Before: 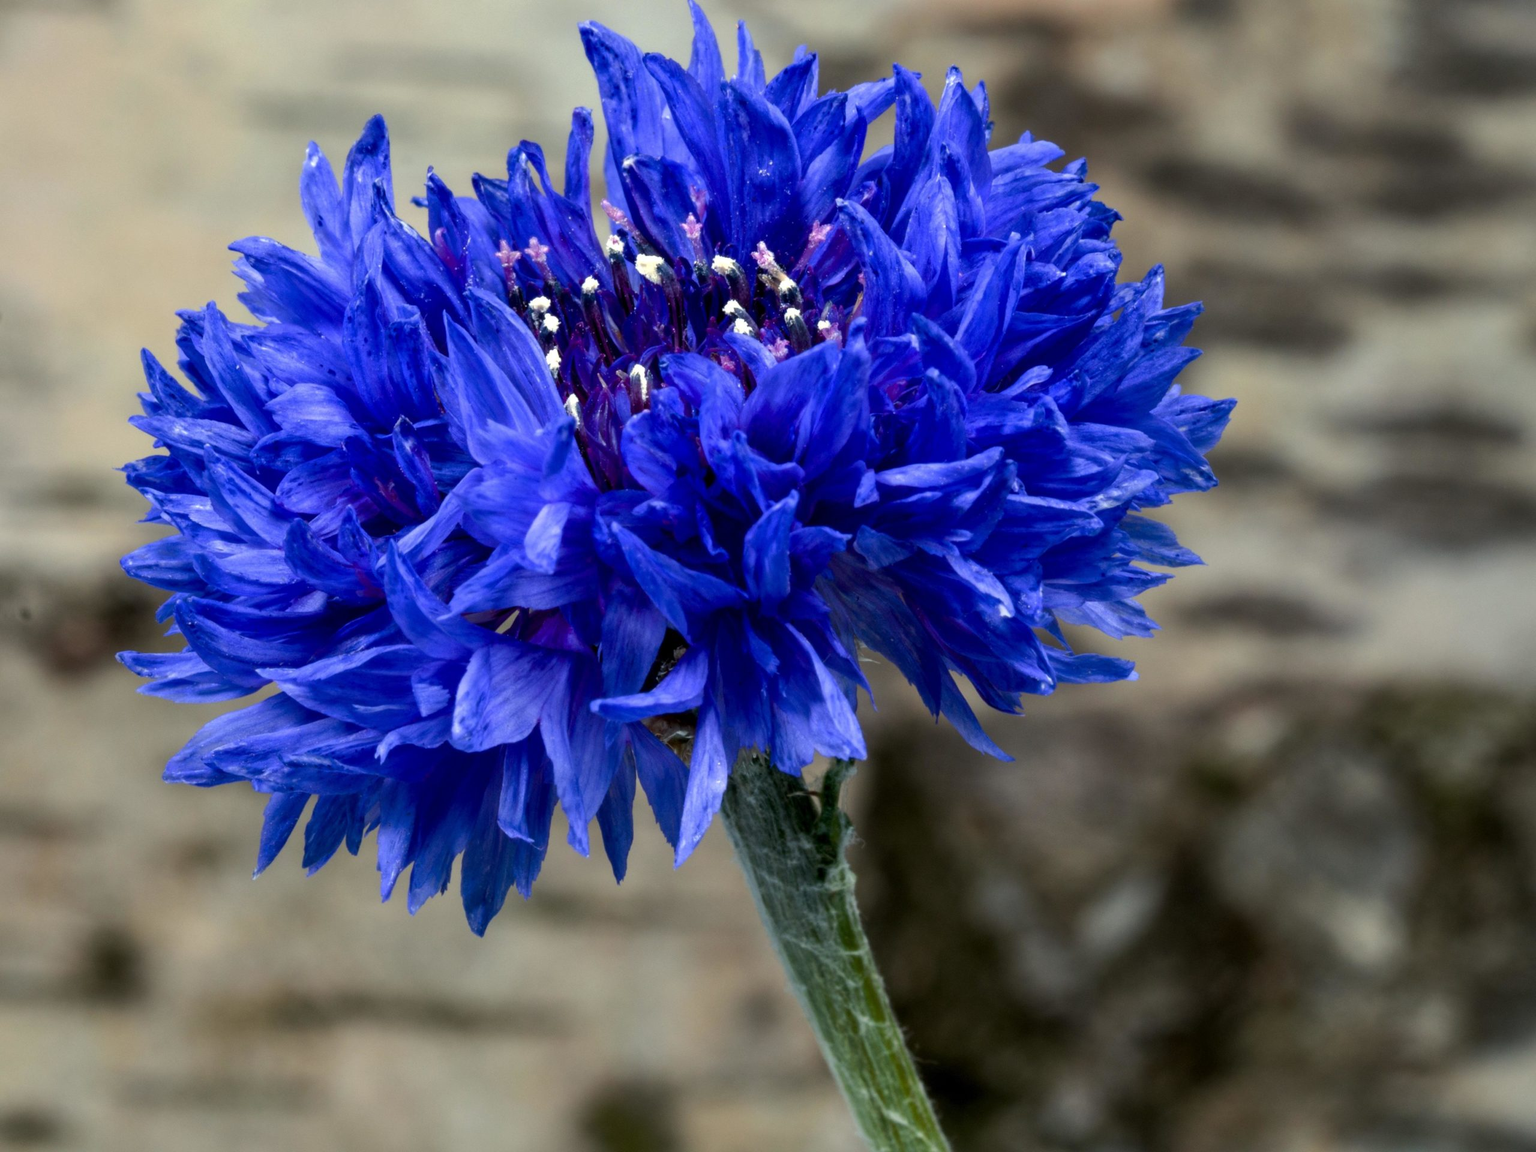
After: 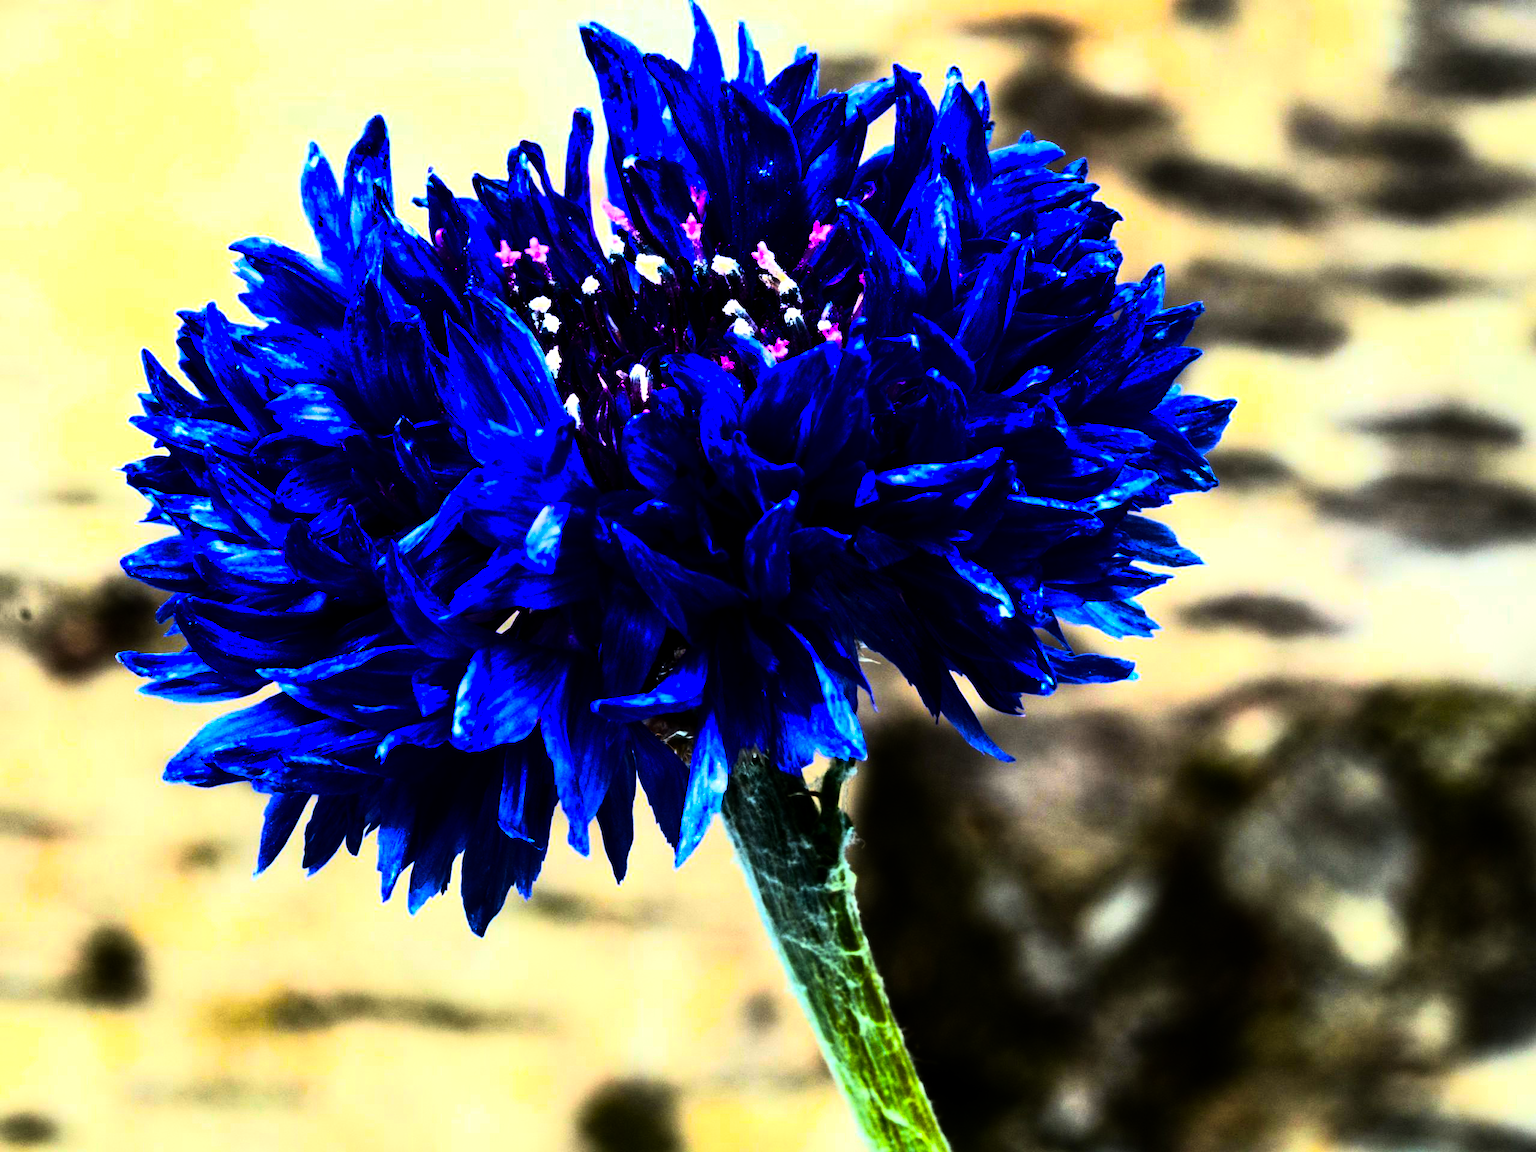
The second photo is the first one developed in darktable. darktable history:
color balance rgb: linear chroma grading › shadows -30%, linear chroma grading › global chroma 35%, perceptual saturation grading › global saturation 75%, perceptual saturation grading › shadows -30%, perceptual brilliance grading › highlights 75%, perceptual brilliance grading › shadows -30%, global vibrance 35%
rgb curve: curves: ch0 [(0, 0) (0.21, 0.15) (0.24, 0.21) (0.5, 0.75) (0.75, 0.96) (0.89, 0.99) (1, 1)]; ch1 [(0, 0.02) (0.21, 0.13) (0.25, 0.2) (0.5, 0.67) (0.75, 0.9) (0.89, 0.97) (1, 1)]; ch2 [(0, 0.02) (0.21, 0.13) (0.25, 0.2) (0.5, 0.67) (0.75, 0.9) (0.89, 0.97) (1, 1)], compensate middle gray true
